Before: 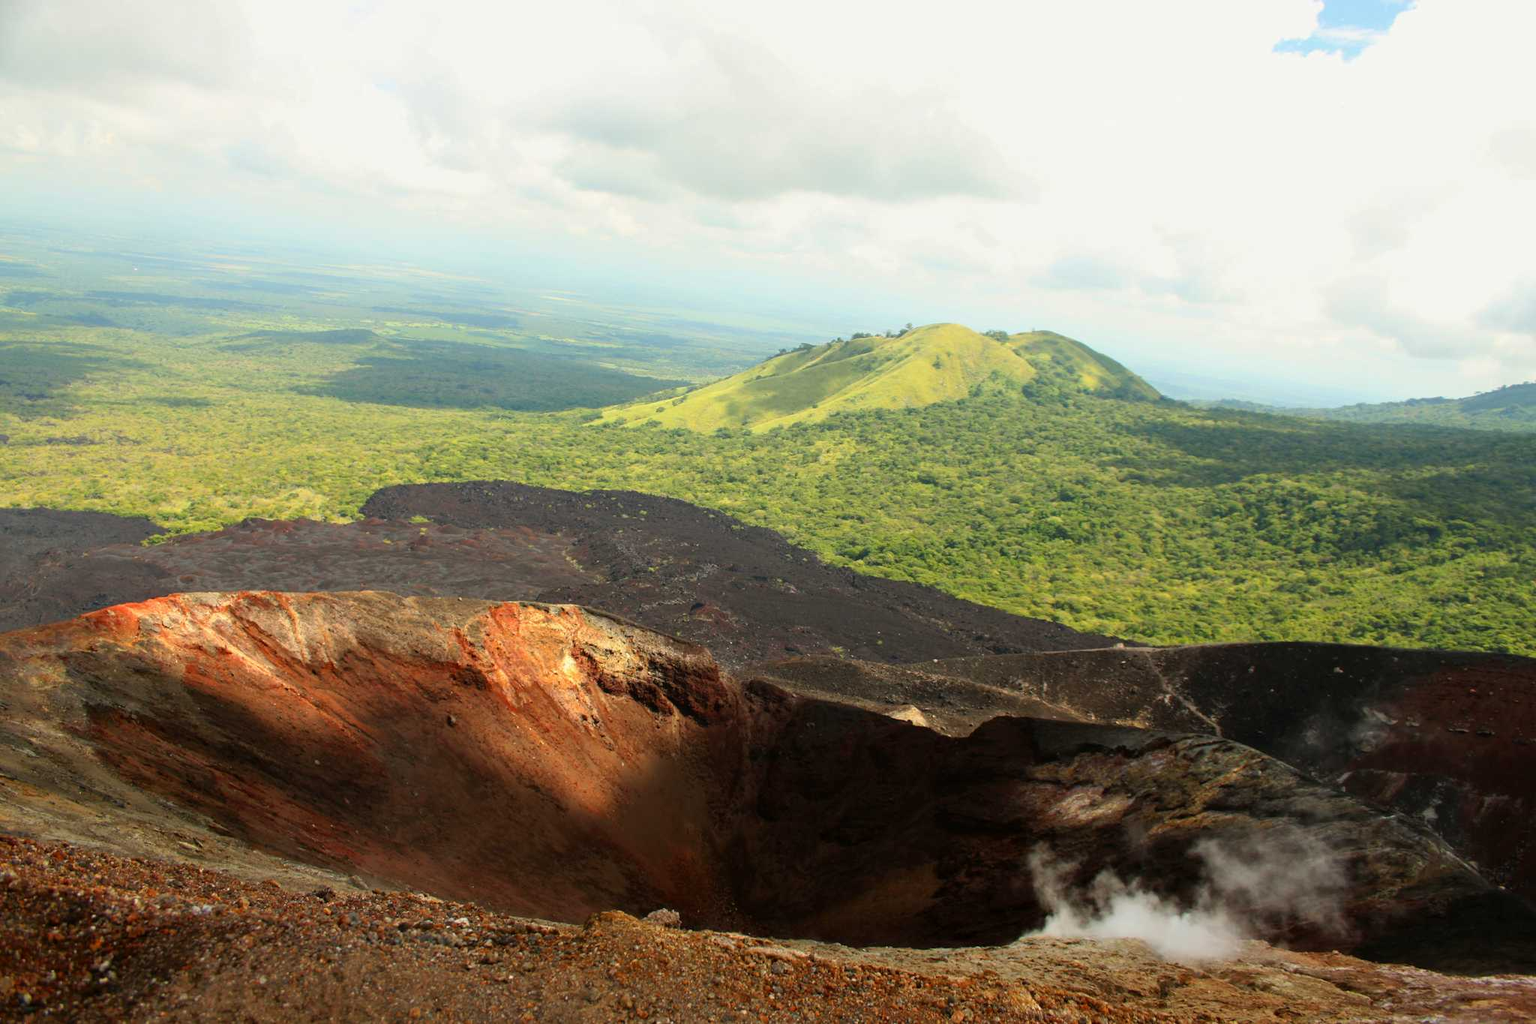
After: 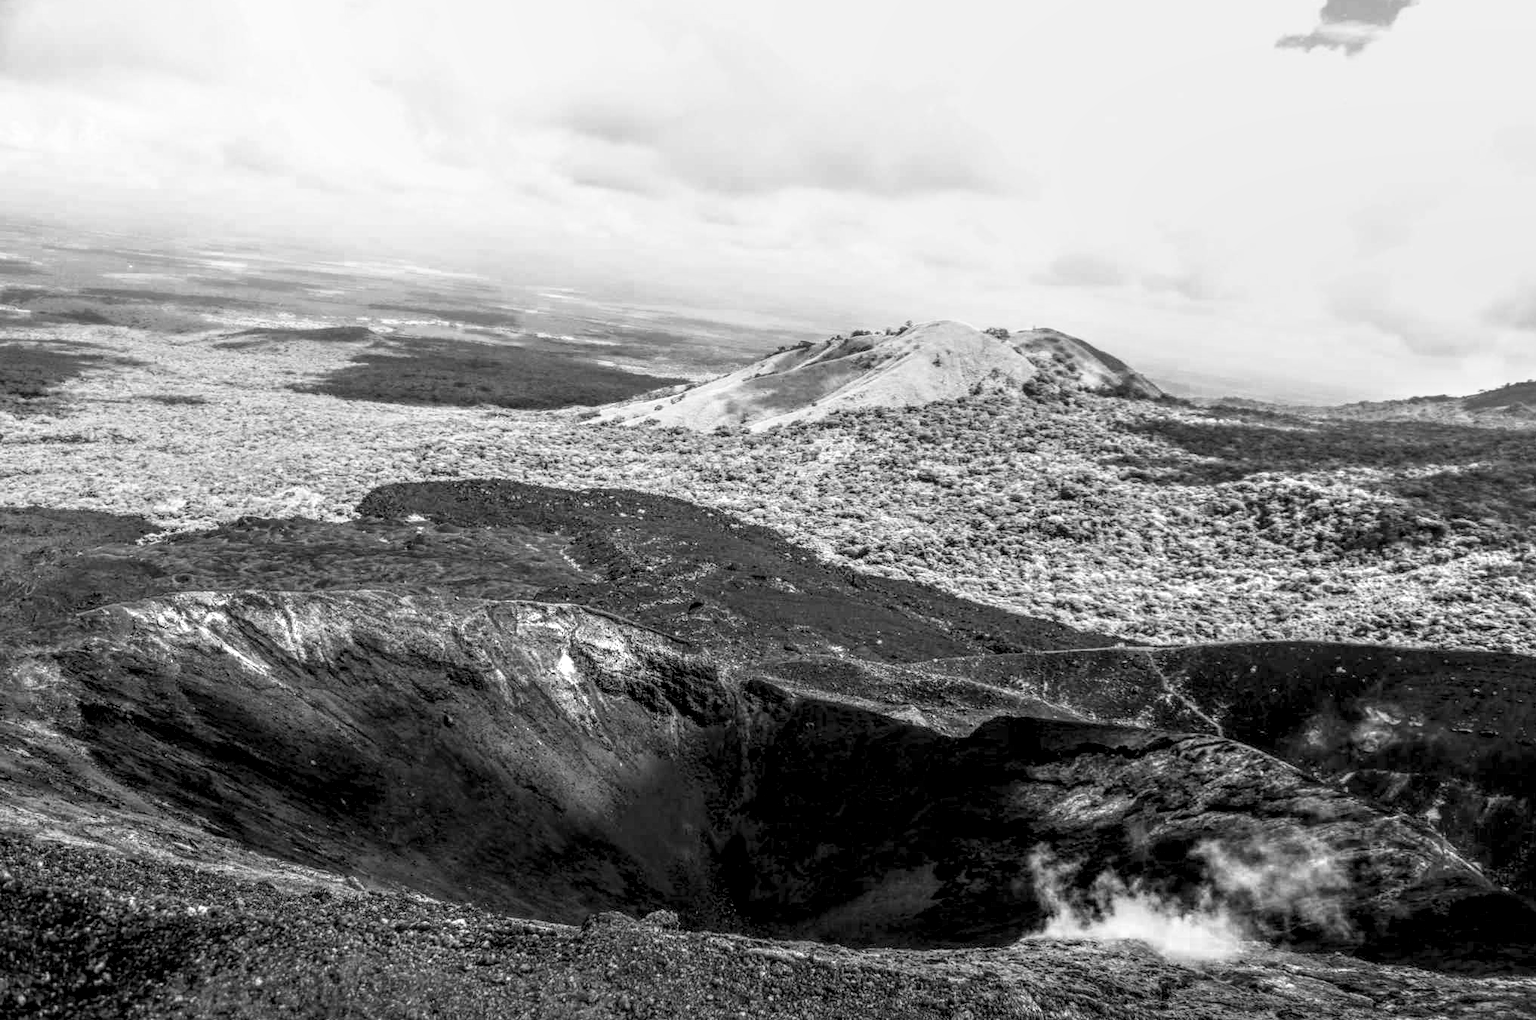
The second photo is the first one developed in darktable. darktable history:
base curve: curves: ch0 [(0, 0) (0.088, 0.125) (0.176, 0.251) (0.354, 0.501) (0.613, 0.749) (1, 0.877)], preserve colors none
color zones: curves: ch0 [(0.002, 0.589) (0.107, 0.484) (0.146, 0.249) (0.217, 0.352) (0.309, 0.525) (0.39, 0.404) (0.455, 0.169) (0.597, 0.055) (0.724, 0.212) (0.775, 0.691) (0.869, 0.571) (1, 0.587)]; ch1 [(0, 0) (0.143, 0) (0.286, 0) (0.429, 0) (0.571, 0) (0.714, 0) (0.857, 0)]
crop: left 0.433%, top 0.467%, right 0.169%, bottom 0.44%
local contrast: highlights 1%, shadows 3%, detail 298%, midtone range 0.295
